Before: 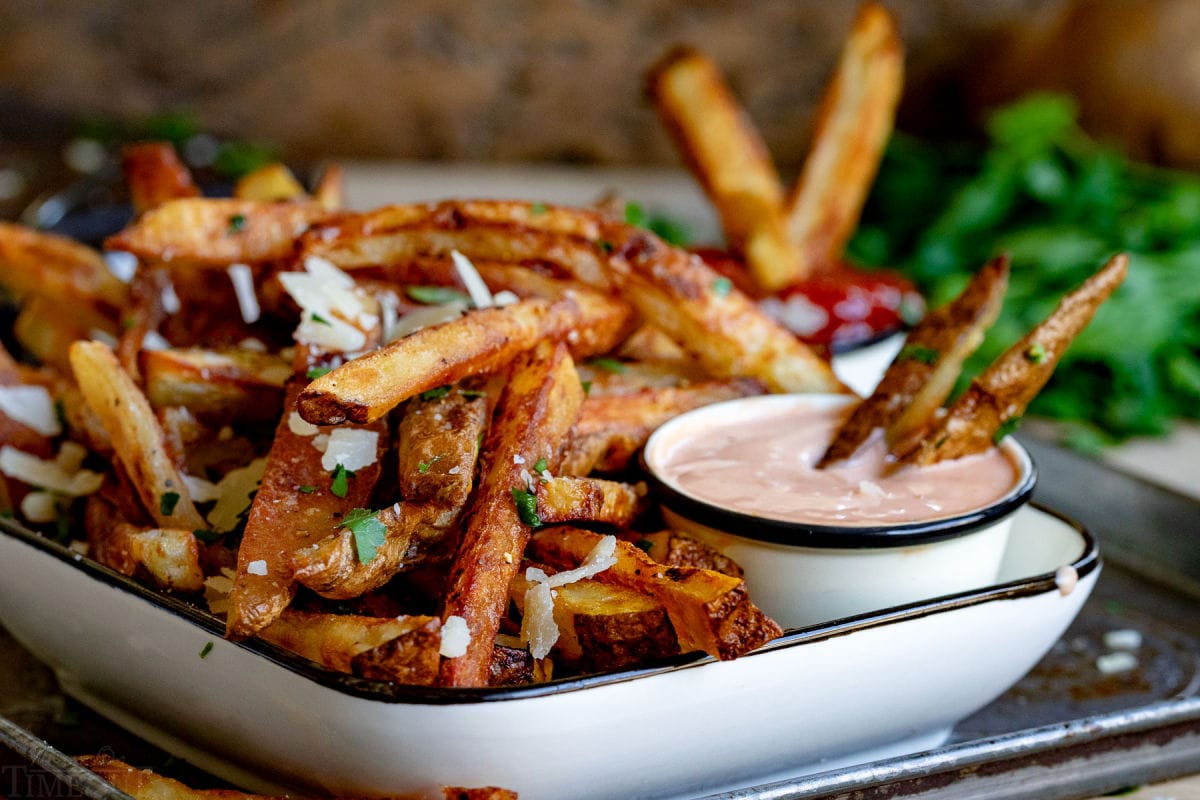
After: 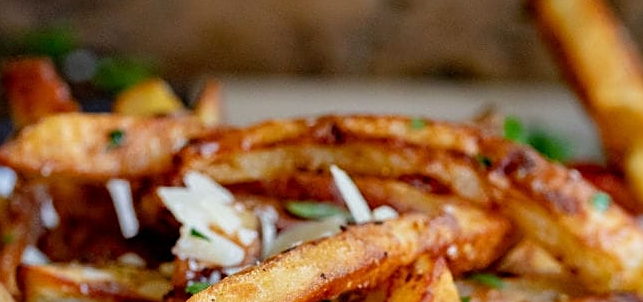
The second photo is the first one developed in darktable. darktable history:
crop: left 10.121%, top 10.631%, right 36.218%, bottom 51.526%
sharpen: on, module defaults
